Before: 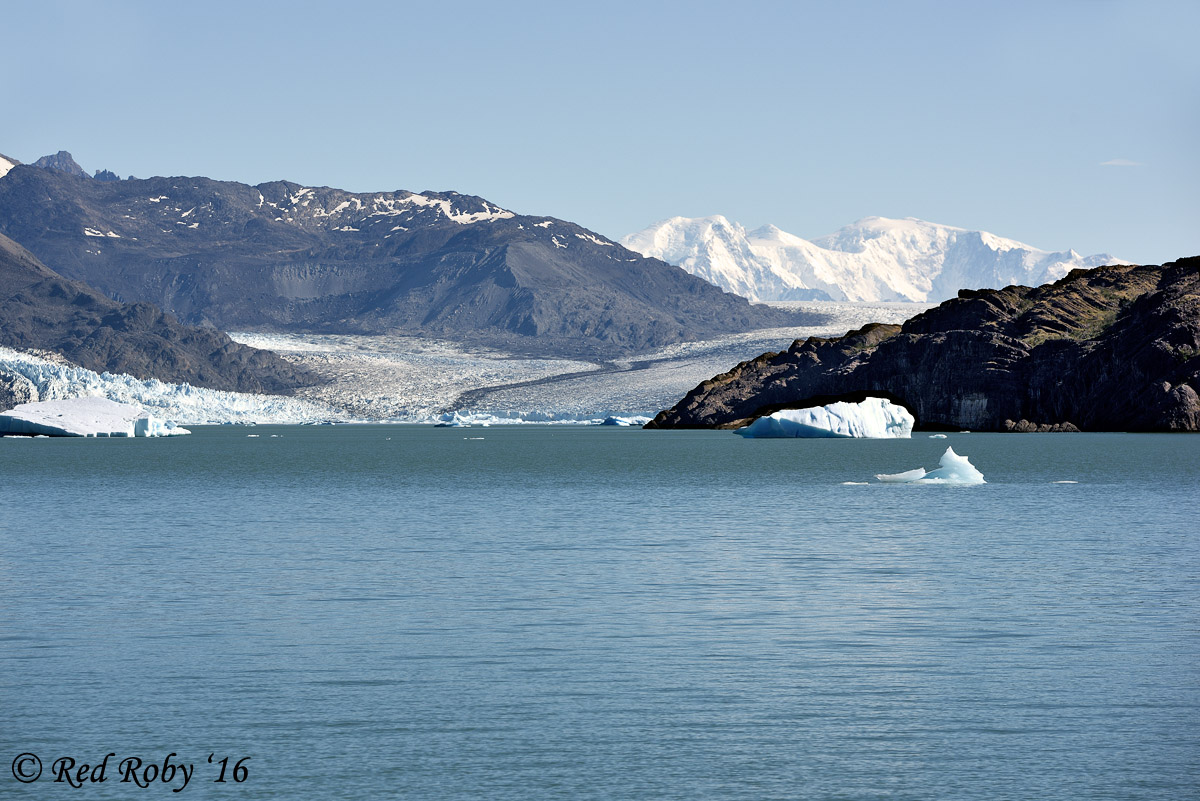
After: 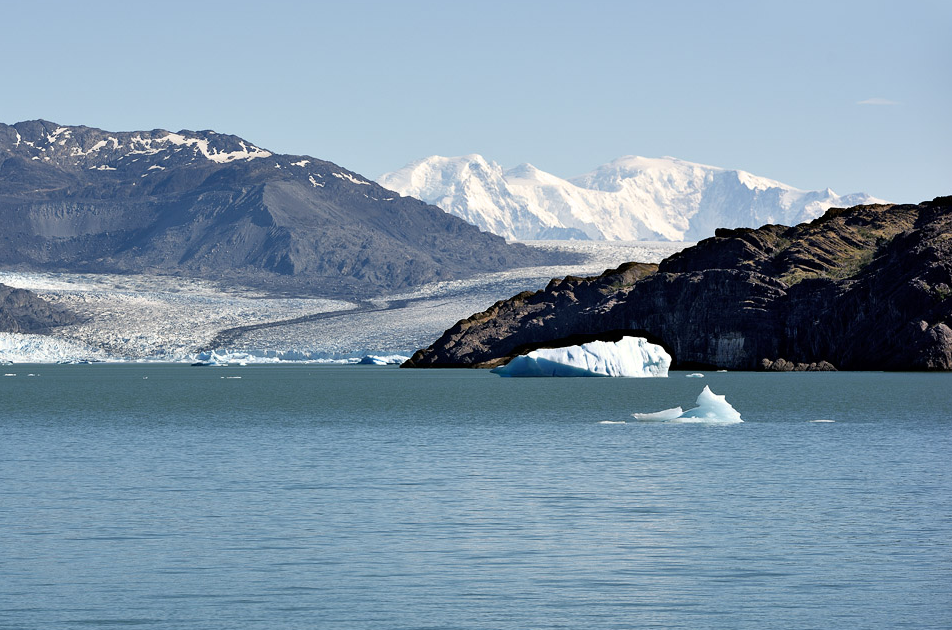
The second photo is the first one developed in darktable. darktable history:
crop and rotate: left 20.255%, top 7.72%, right 0.356%, bottom 13.54%
